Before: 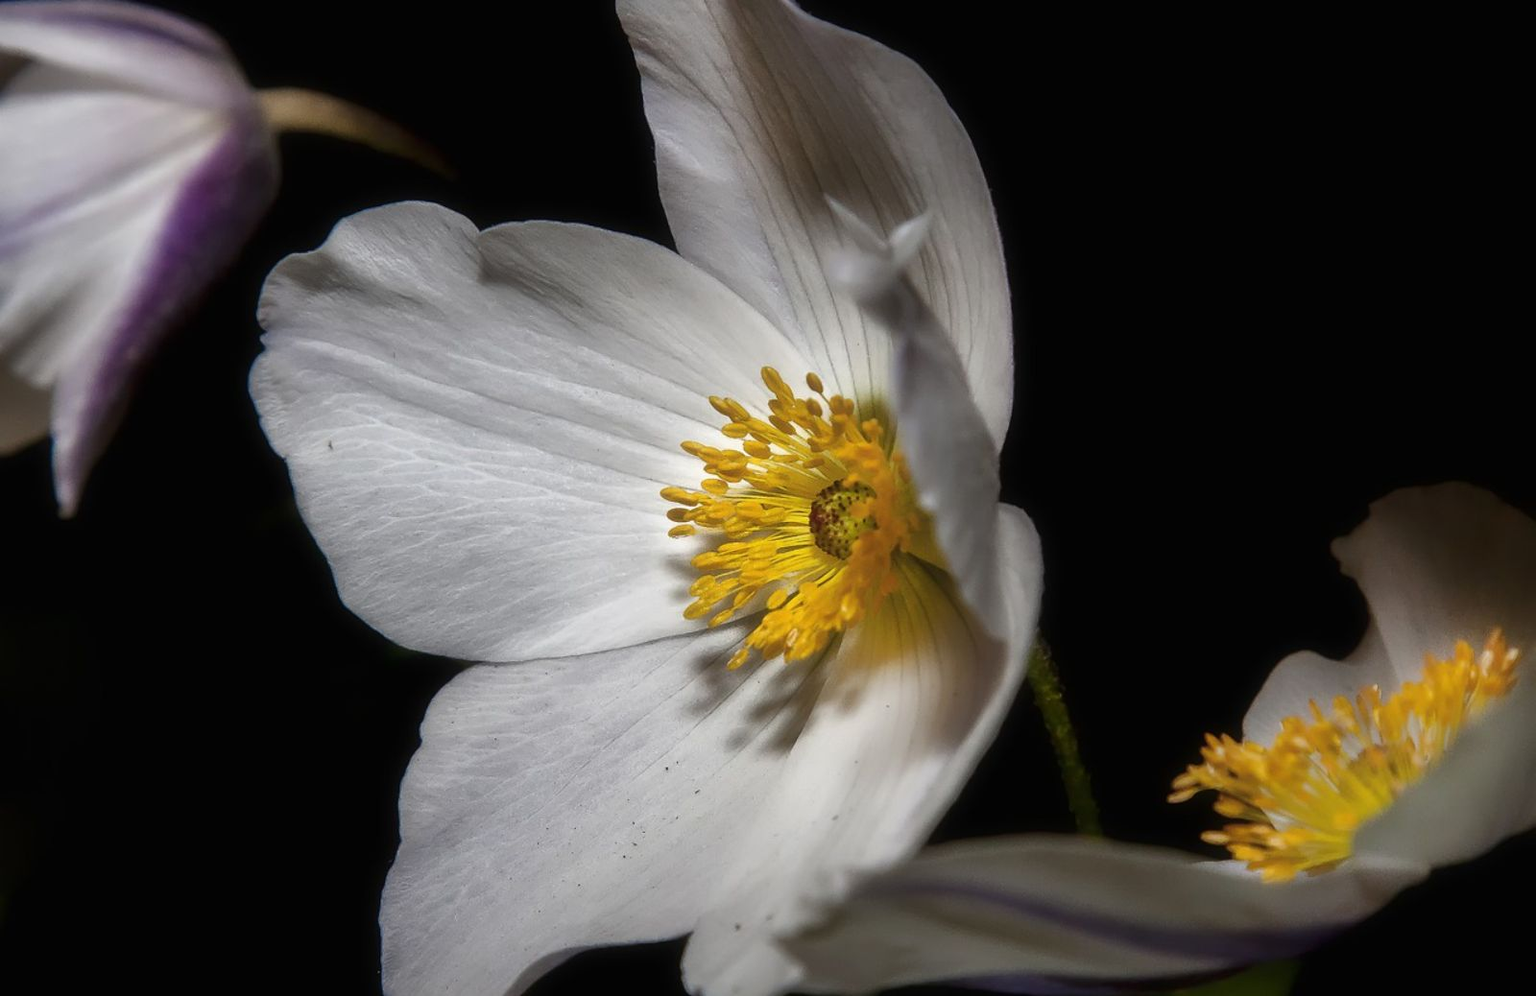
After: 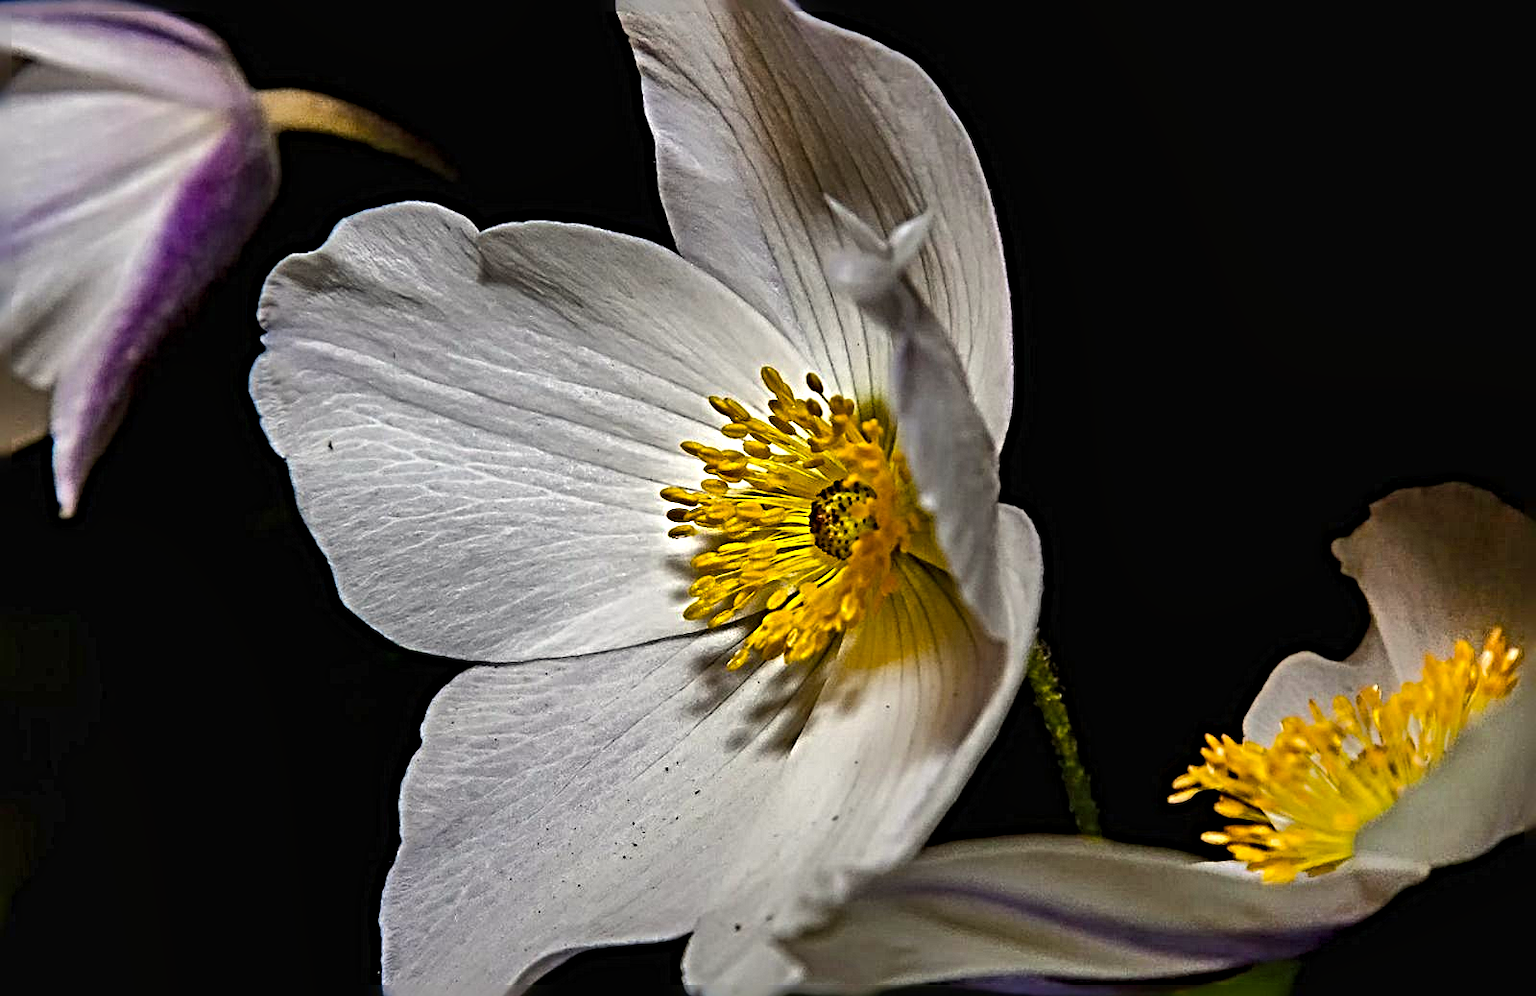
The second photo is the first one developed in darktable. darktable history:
color balance rgb: linear chroma grading › global chroma 15%, perceptual saturation grading › global saturation 30%
color correction: highlights b* 3
sharpen: radius 6.3, amount 1.8, threshold 0
shadows and highlights: radius 133.83, soften with gaussian
